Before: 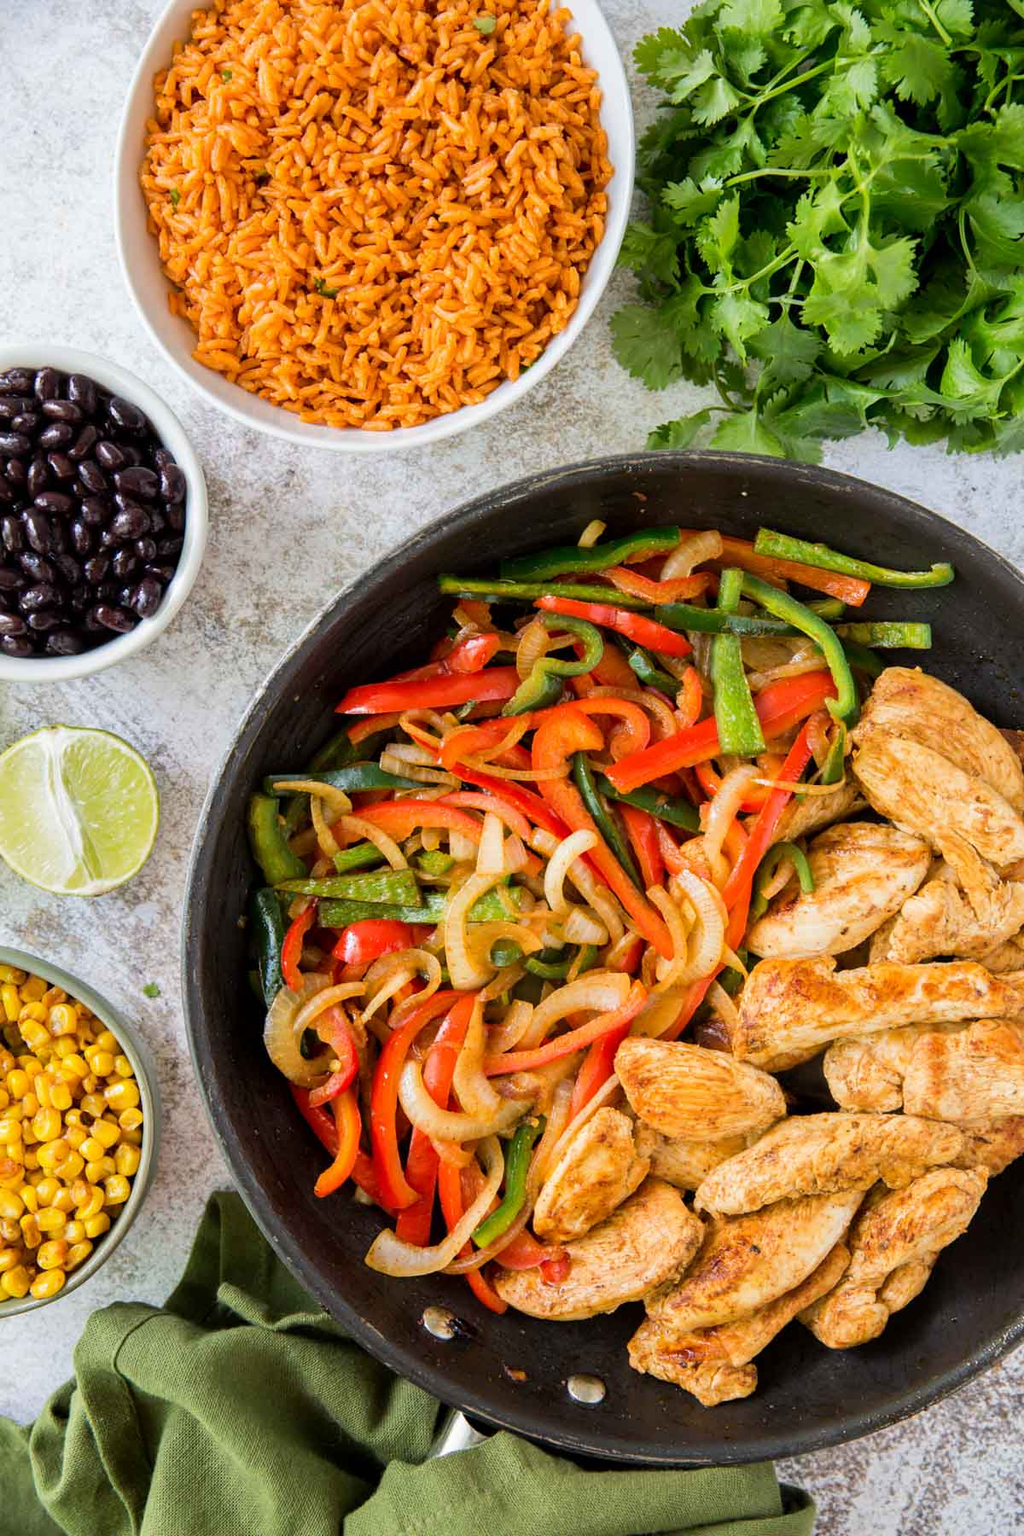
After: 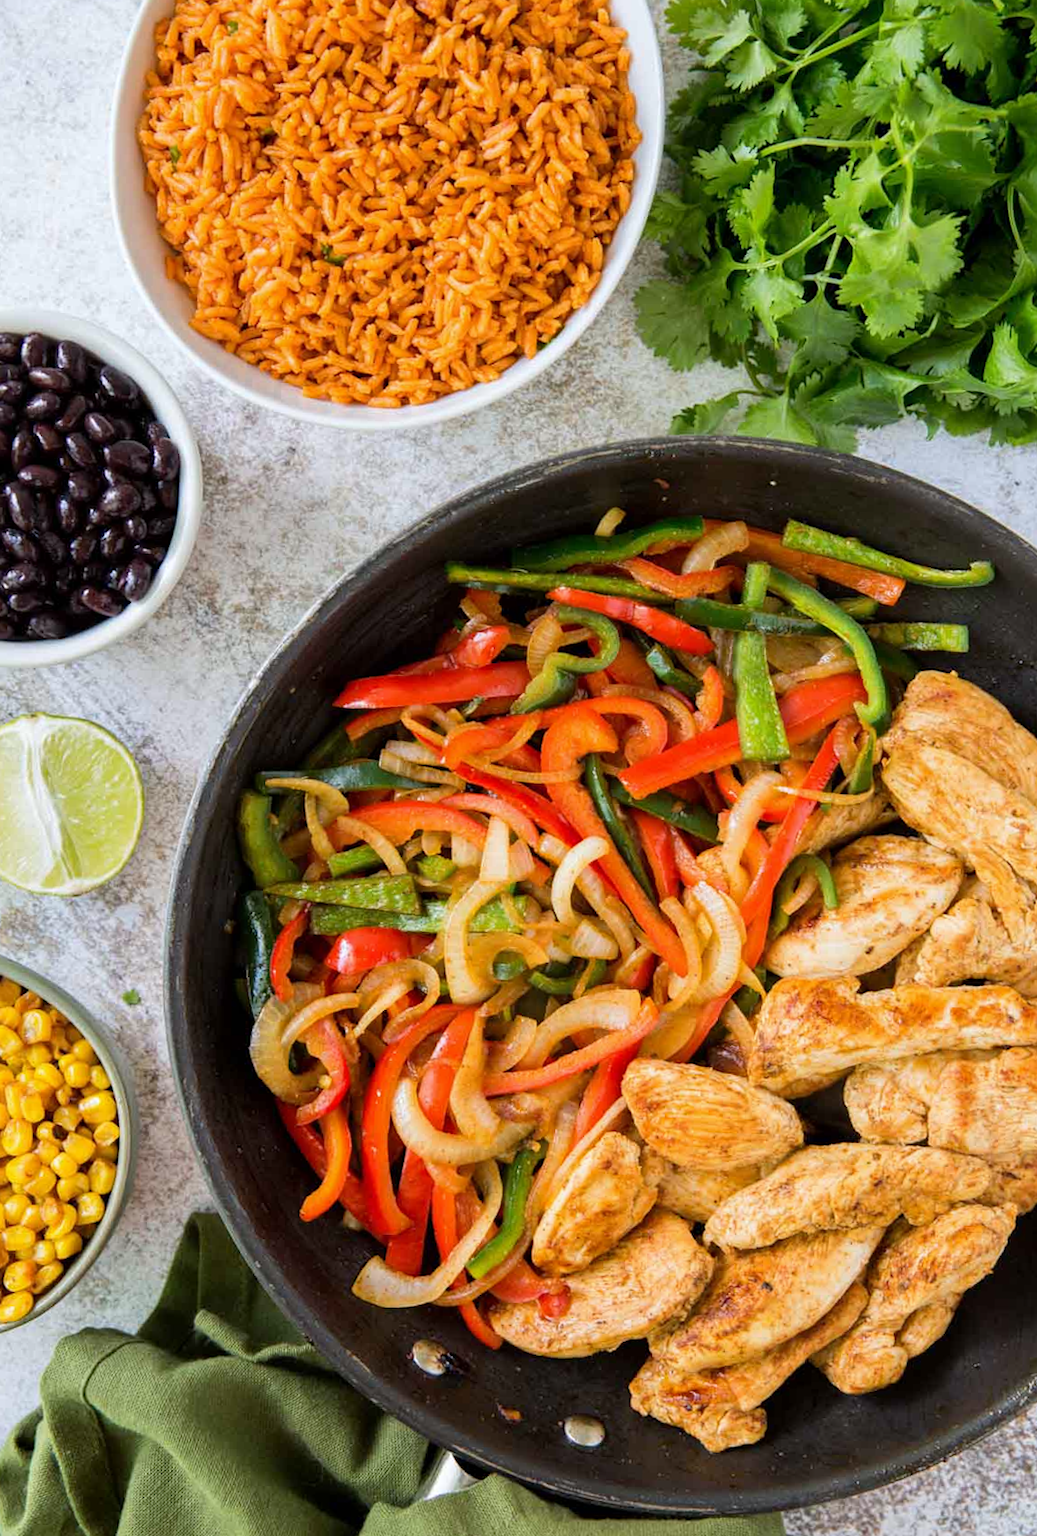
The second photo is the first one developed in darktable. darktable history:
crop and rotate: angle -1.69°
rotate and perspective: rotation -0.45°, automatic cropping original format, crop left 0.008, crop right 0.992, crop top 0.012, crop bottom 0.988
white balance: red 0.988, blue 1.017
